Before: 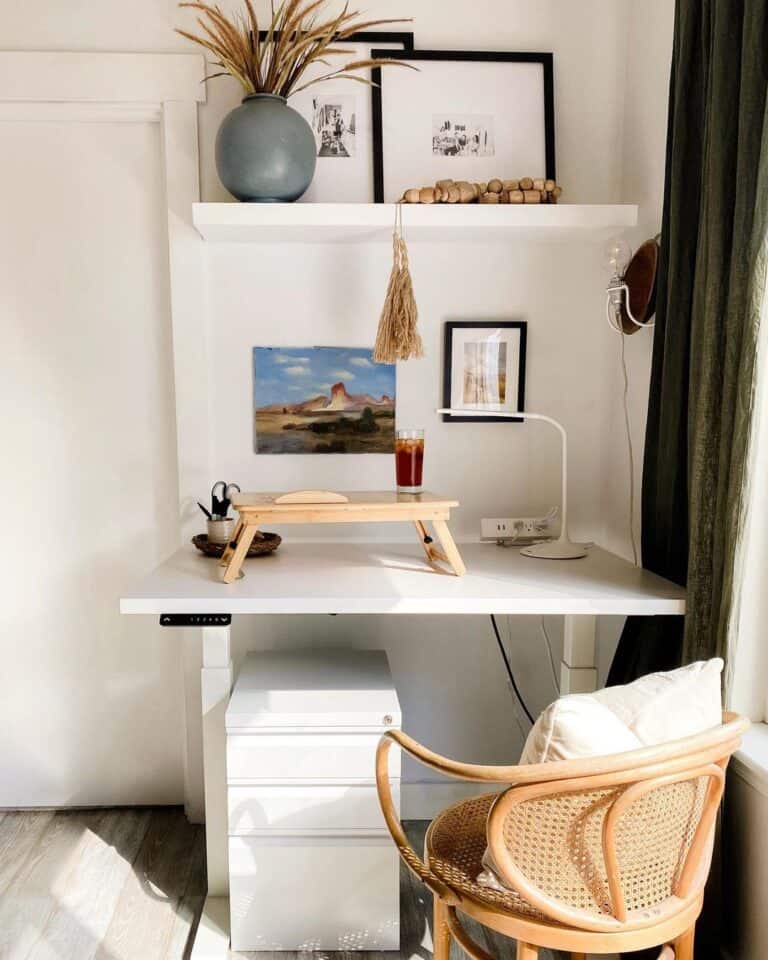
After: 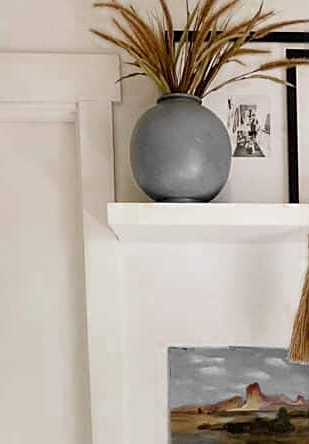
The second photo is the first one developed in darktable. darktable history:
sharpen: on, module defaults
crop and rotate: left 11.139%, top 0.072%, right 48.594%, bottom 53.669%
exposure: compensate highlight preservation false
color zones: curves: ch0 [(0.004, 0.388) (0.125, 0.392) (0.25, 0.404) (0.375, 0.5) (0.5, 0.5) (0.625, 0.5) (0.75, 0.5) (0.875, 0.5)]; ch1 [(0, 0.5) (0.125, 0.5) (0.25, 0.5) (0.375, 0.124) (0.524, 0.124) (0.645, 0.128) (0.789, 0.132) (0.914, 0.096) (0.998, 0.068)], mix 99.74%
